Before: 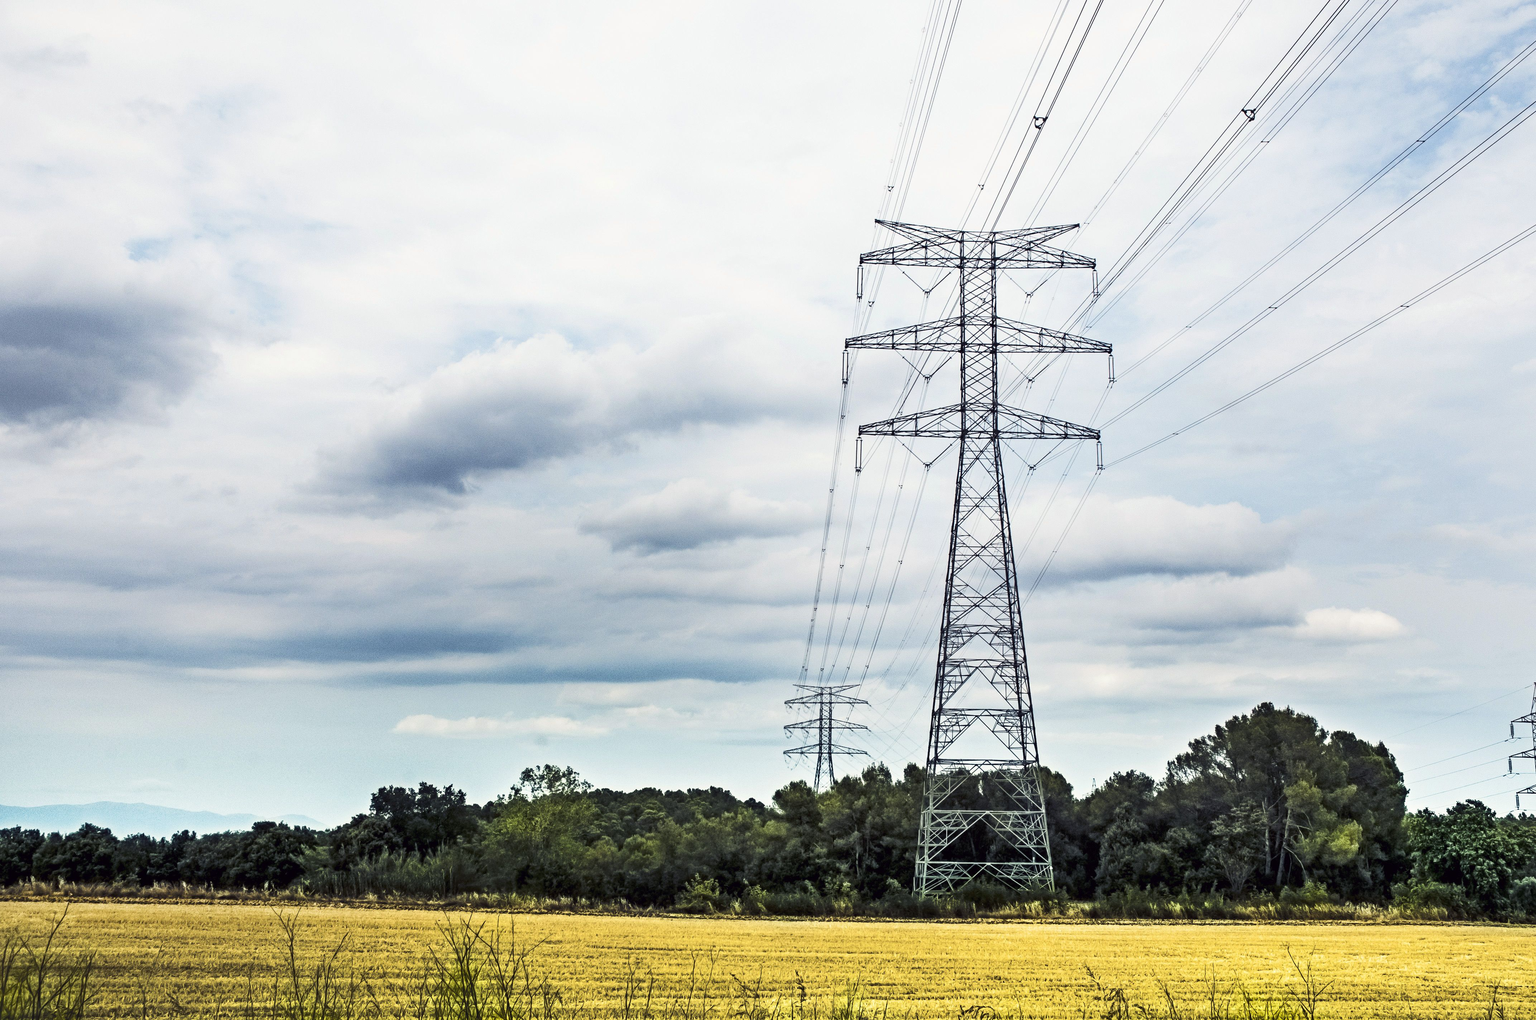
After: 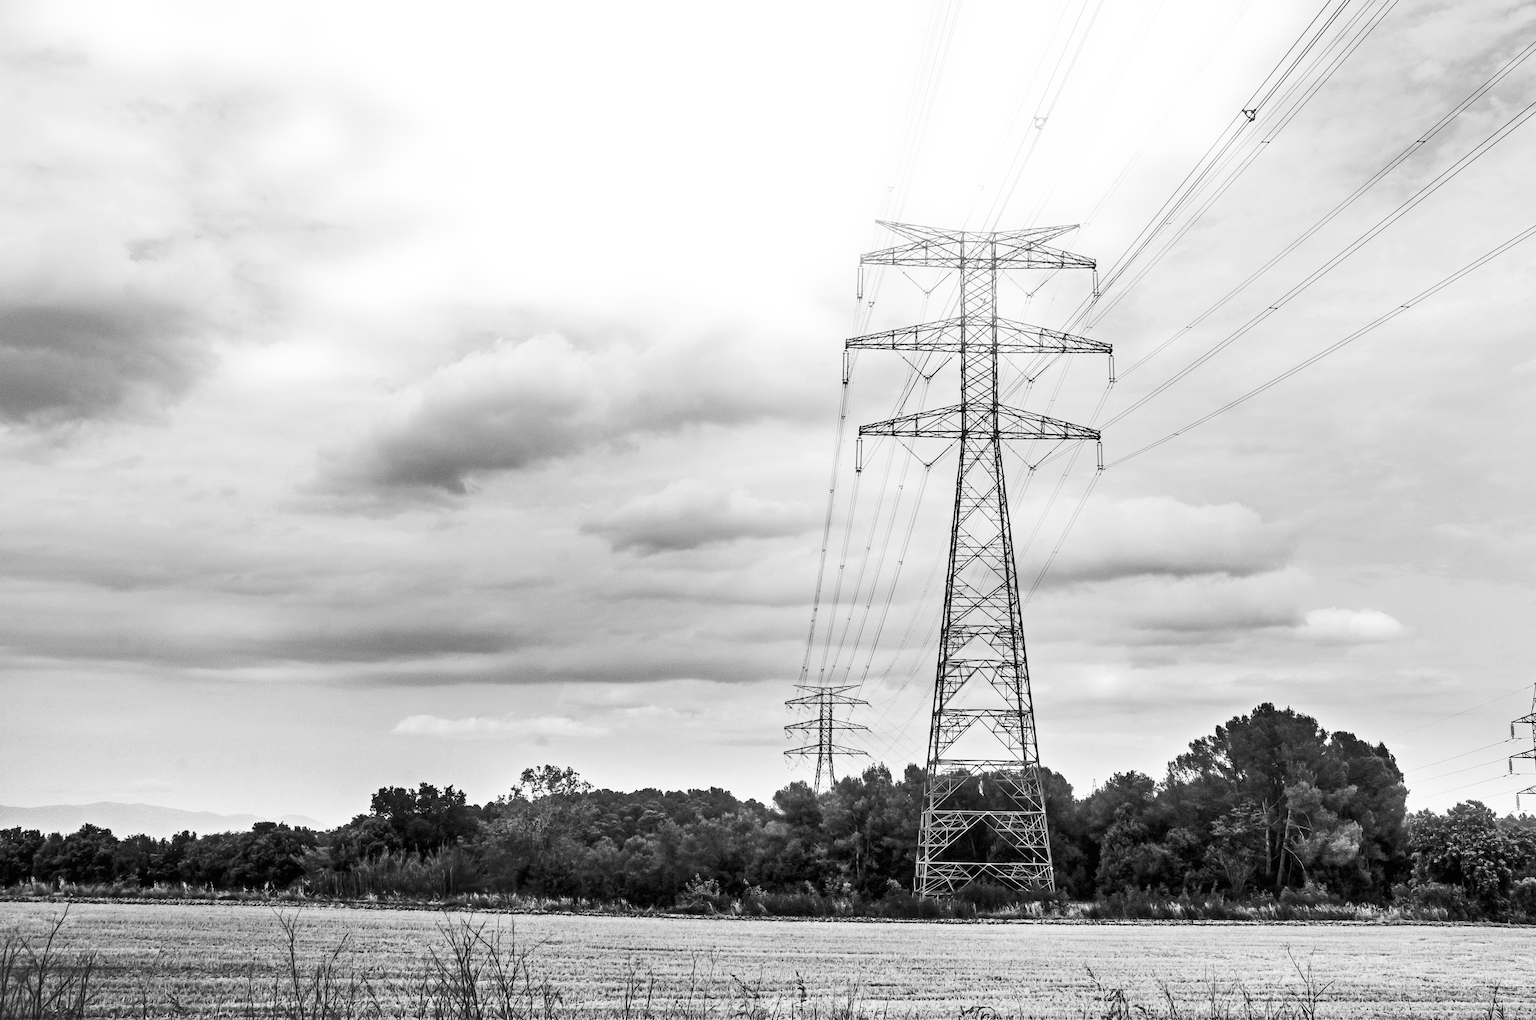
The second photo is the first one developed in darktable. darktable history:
monochrome: on, module defaults
bloom: size 9%, threshold 100%, strength 7%
